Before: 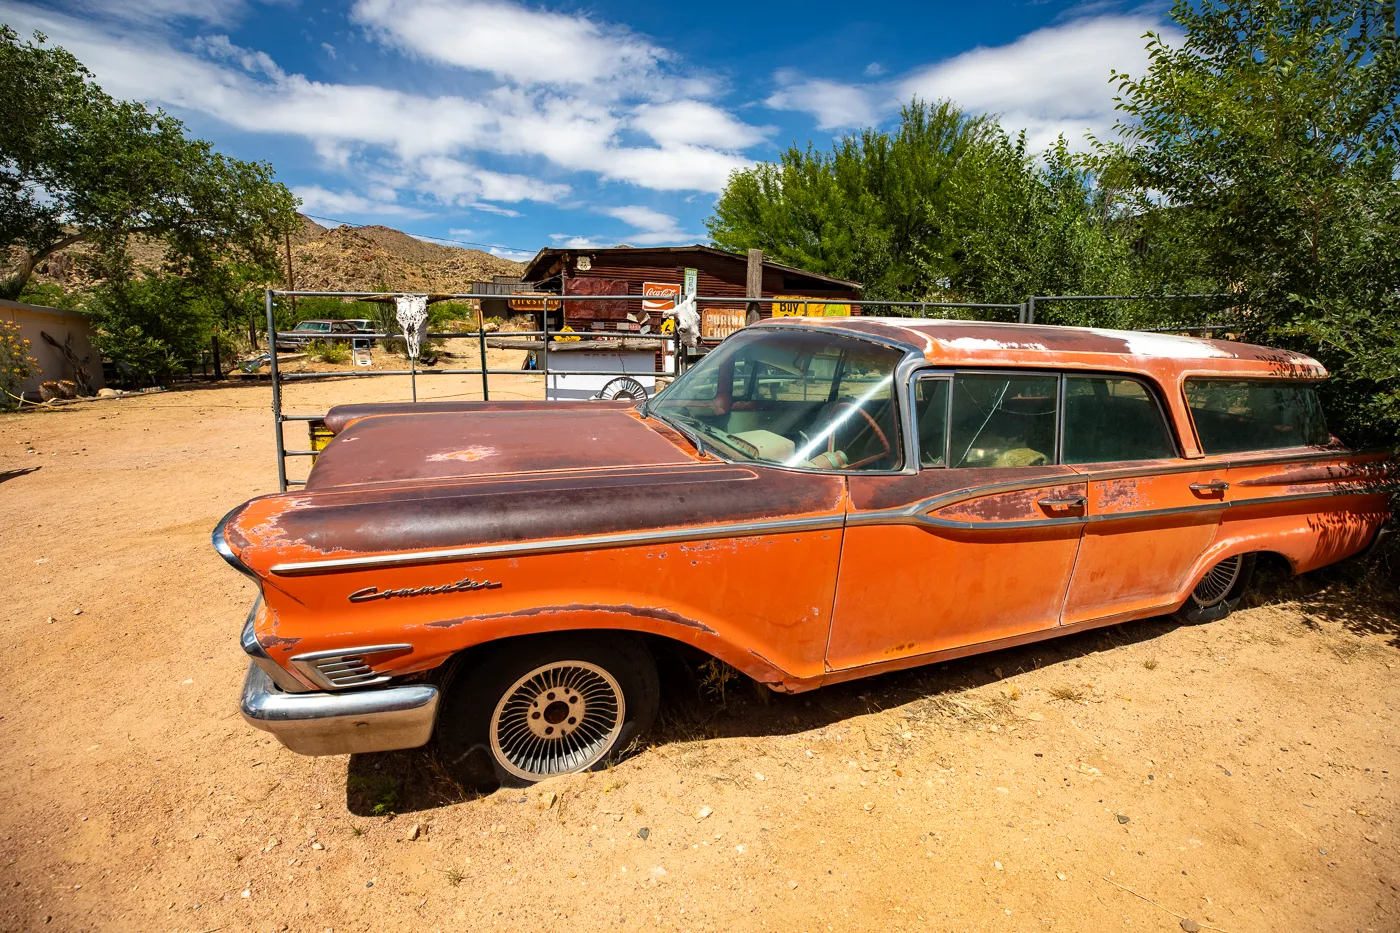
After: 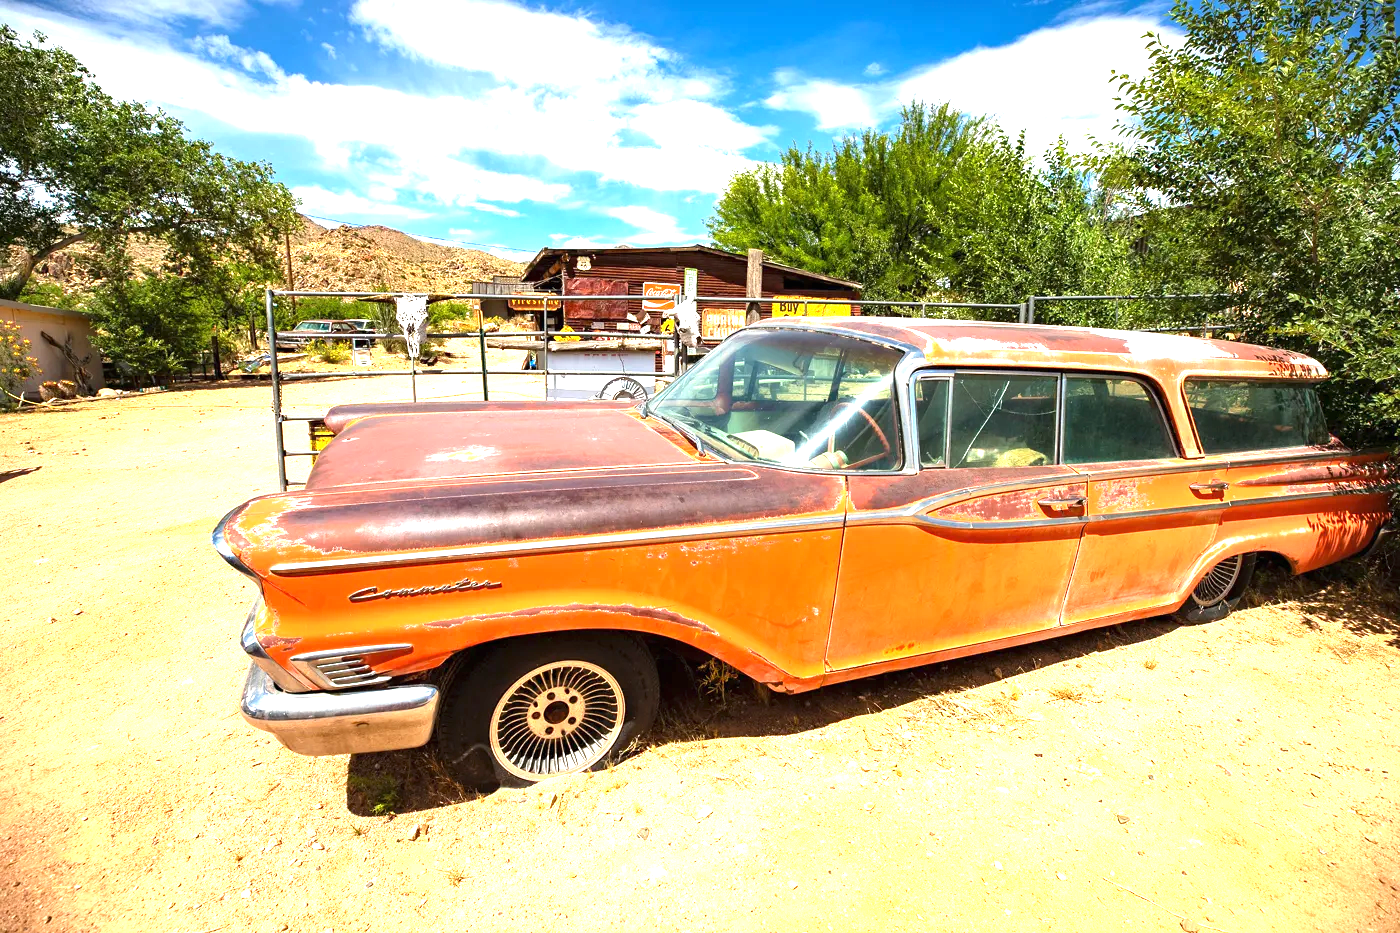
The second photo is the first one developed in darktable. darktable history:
levels: mode automatic, levels [0.012, 0.367, 0.697]
exposure: black level correction 0, exposure 1.519 EV, compensate exposure bias true, compensate highlight preservation false
